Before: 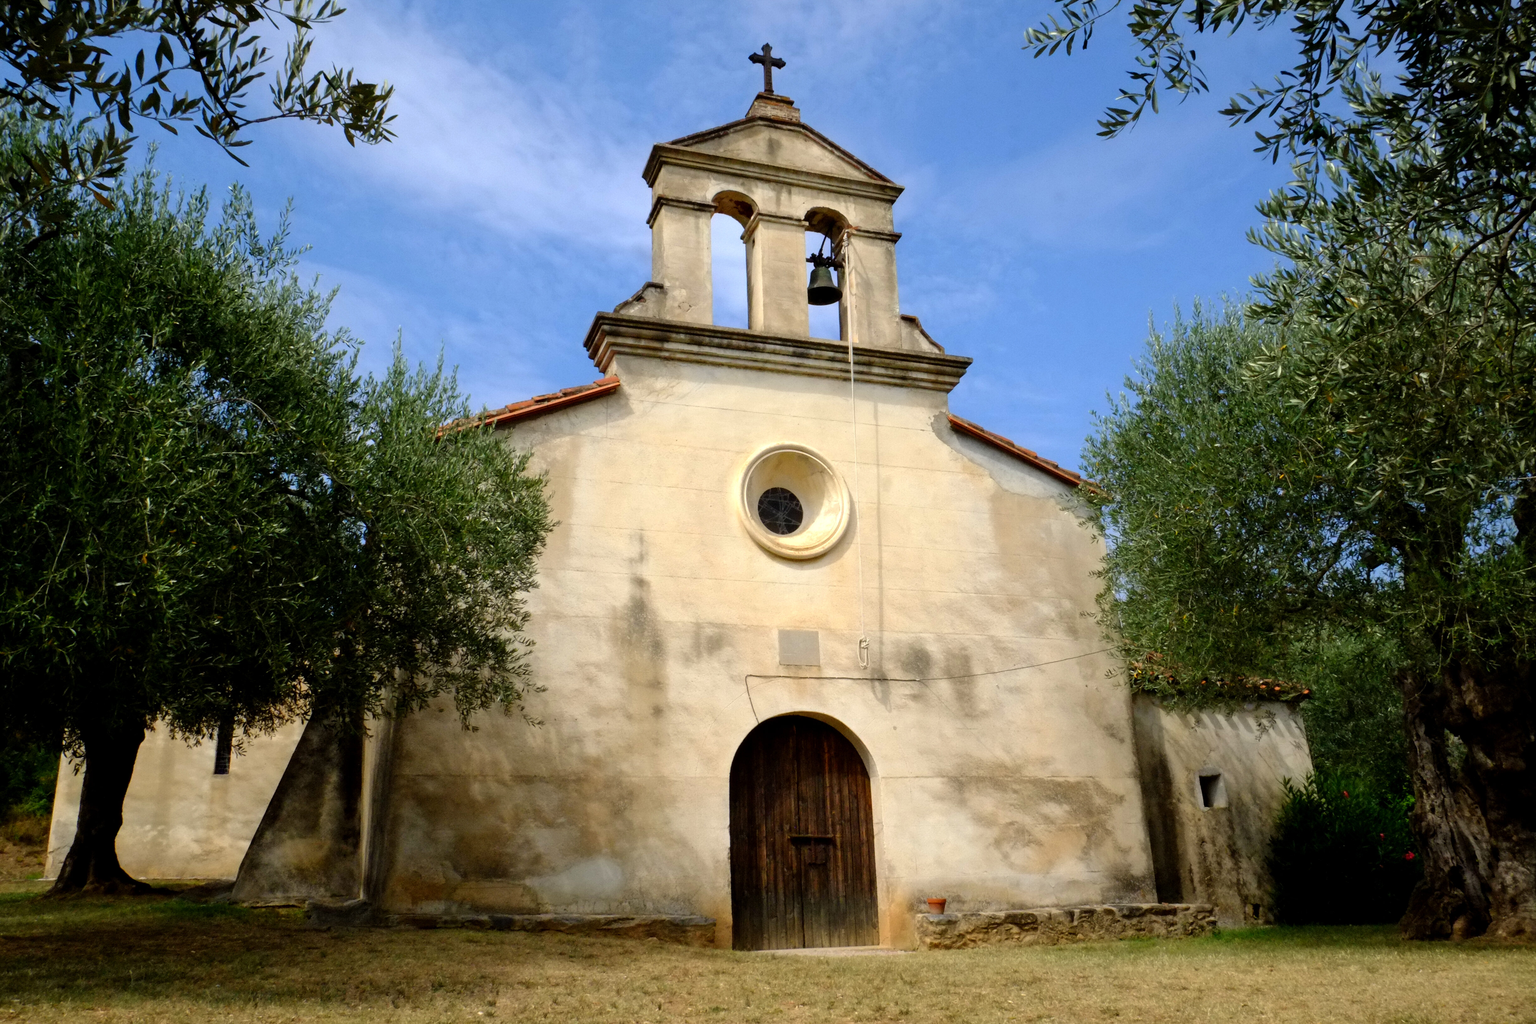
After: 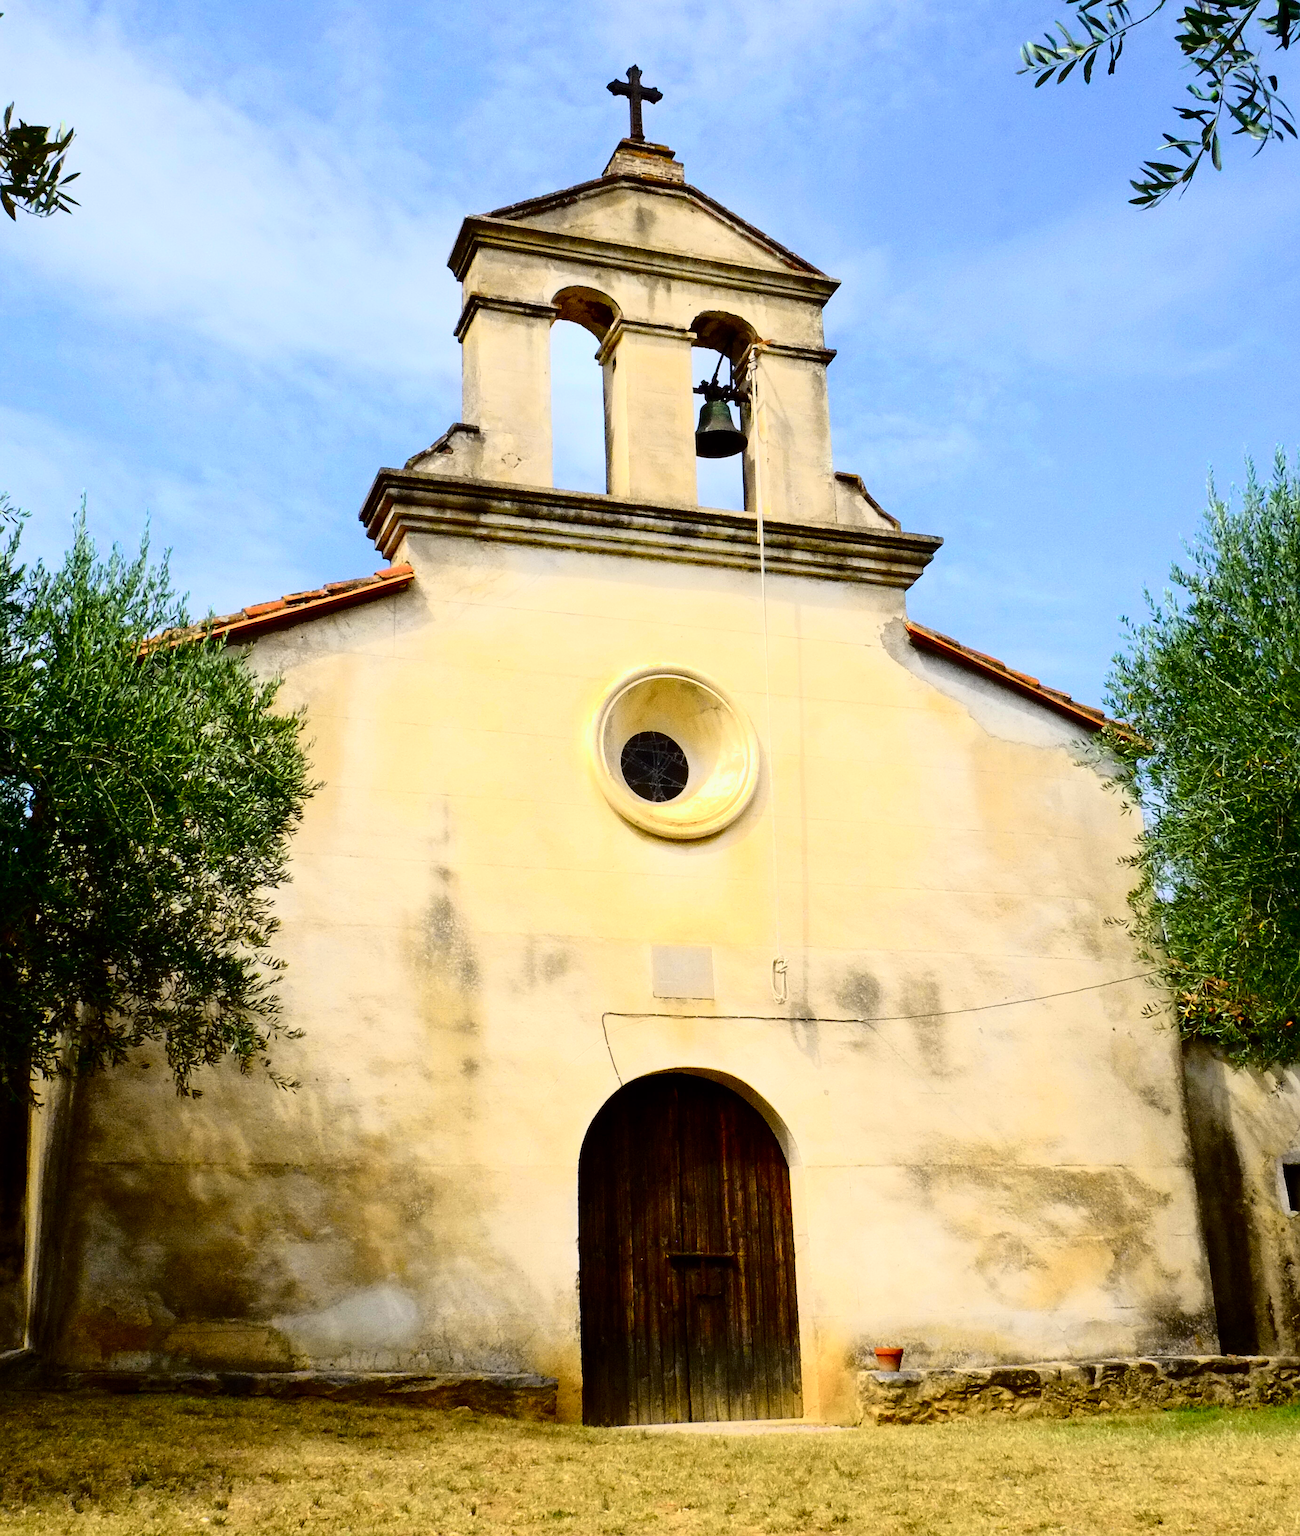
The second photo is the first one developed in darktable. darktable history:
crop and rotate: left 22.423%, right 21.11%
tone curve: curves: ch0 [(0, 0) (0.187, 0.12) (0.392, 0.438) (0.704, 0.86) (0.858, 0.938) (1, 0.981)]; ch1 [(0, 0) (0.402, 0.36) (0.476, 0.456) (0.498, 0.501) (0.518, 0.521) (0.58, 0.598) (0.619, 0.663) (0.692, 0.744) (1, 1)]; ch2 [(0, 0) (0.427, 0.417) (0.483, 0.481) (0.503, 0.503) (0.526, 0.53) (0.563, 0.585) (0.626, 0.703) (0.699, 0.753) (0.997, 0.858)], color space Lab, independent channels, preserve colors none
sharpen: on, module defaults
